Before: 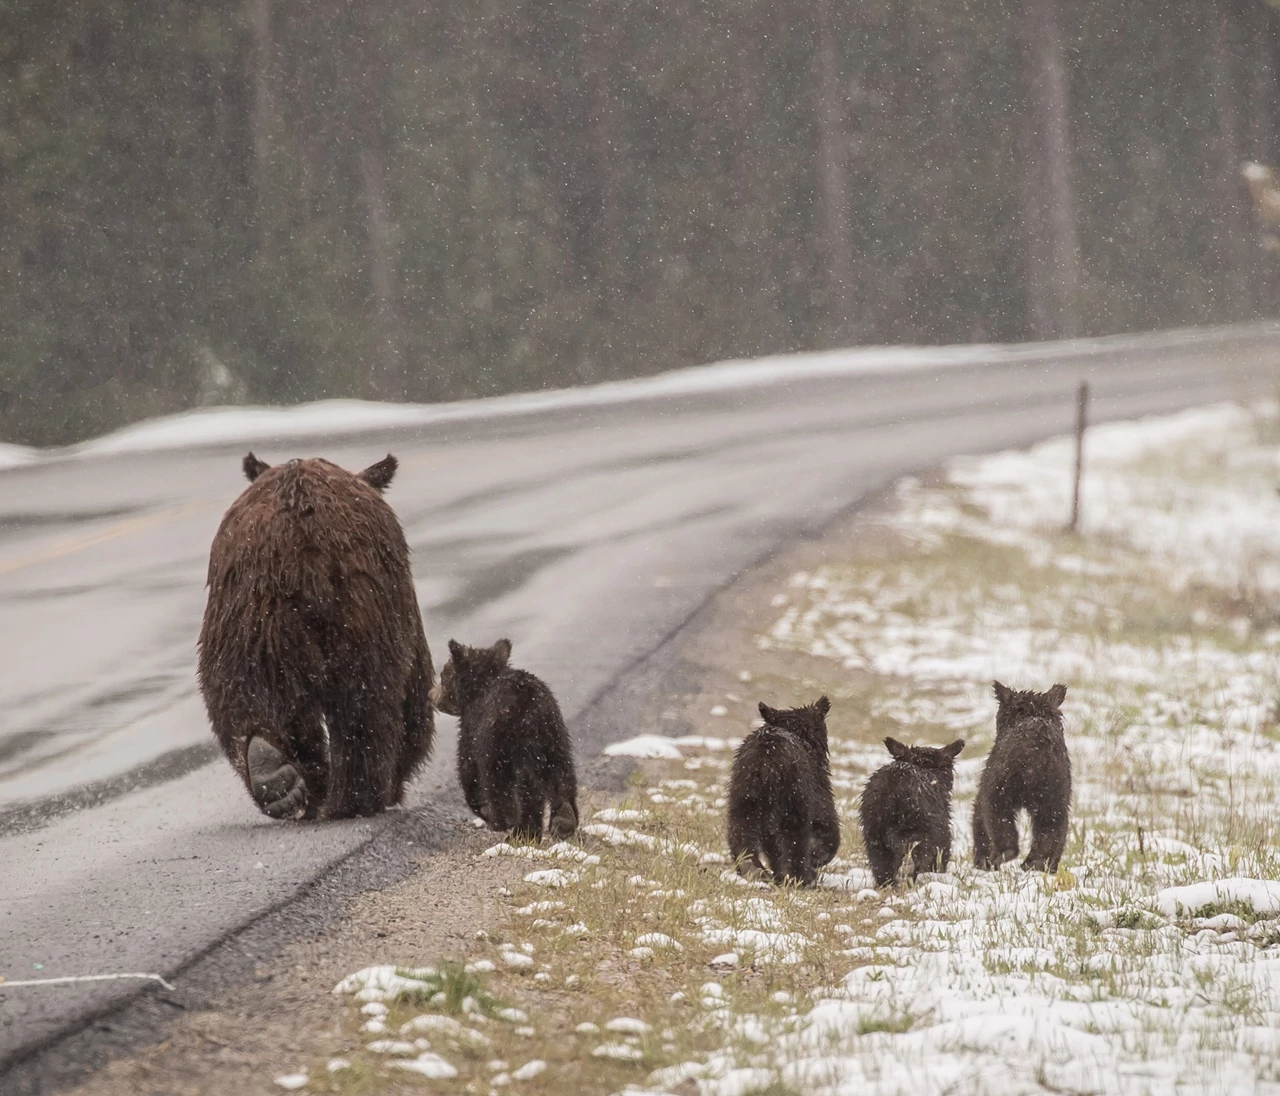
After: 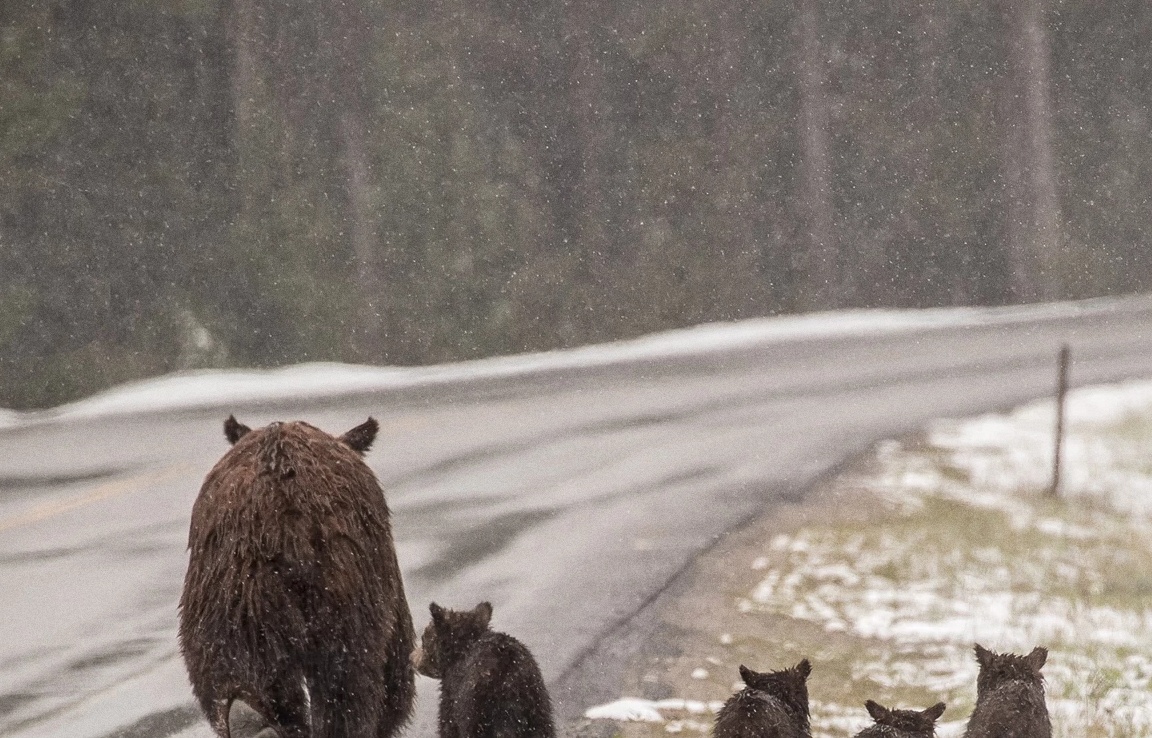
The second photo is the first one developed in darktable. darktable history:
local contrast: mode bilateral grid, contrast 30, coarseness 25, midtone range 0.2
grain: coarseness 0.09 ISO
crop: left 1.509%, top 3.452%, right 7.696%, bottom 28.452%
